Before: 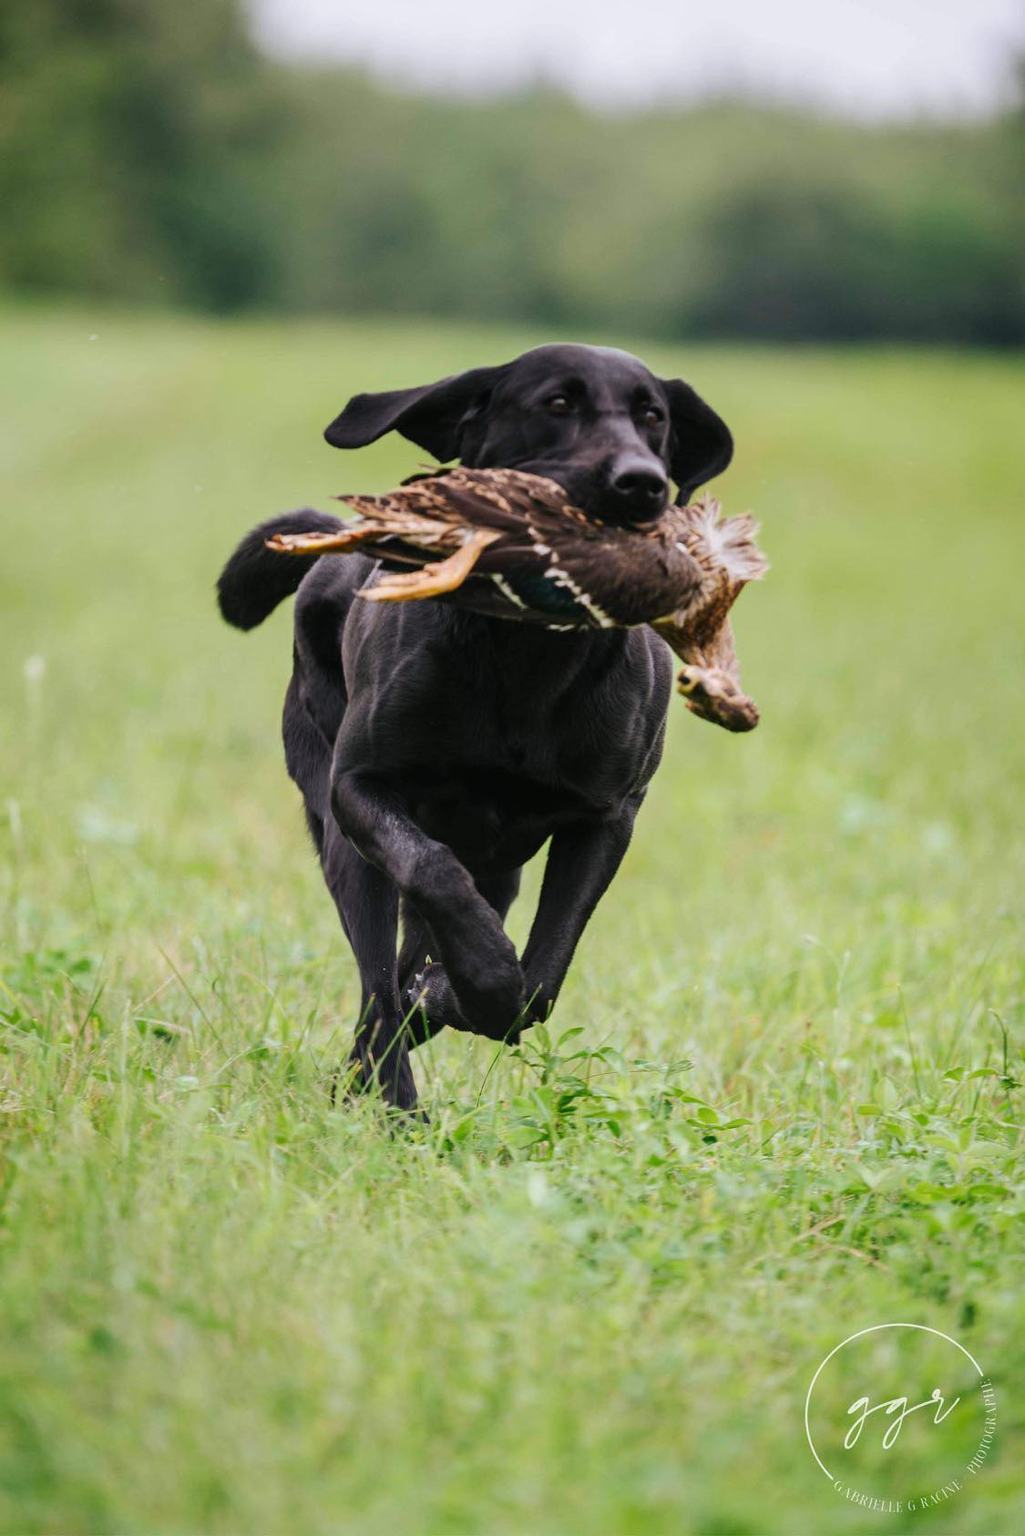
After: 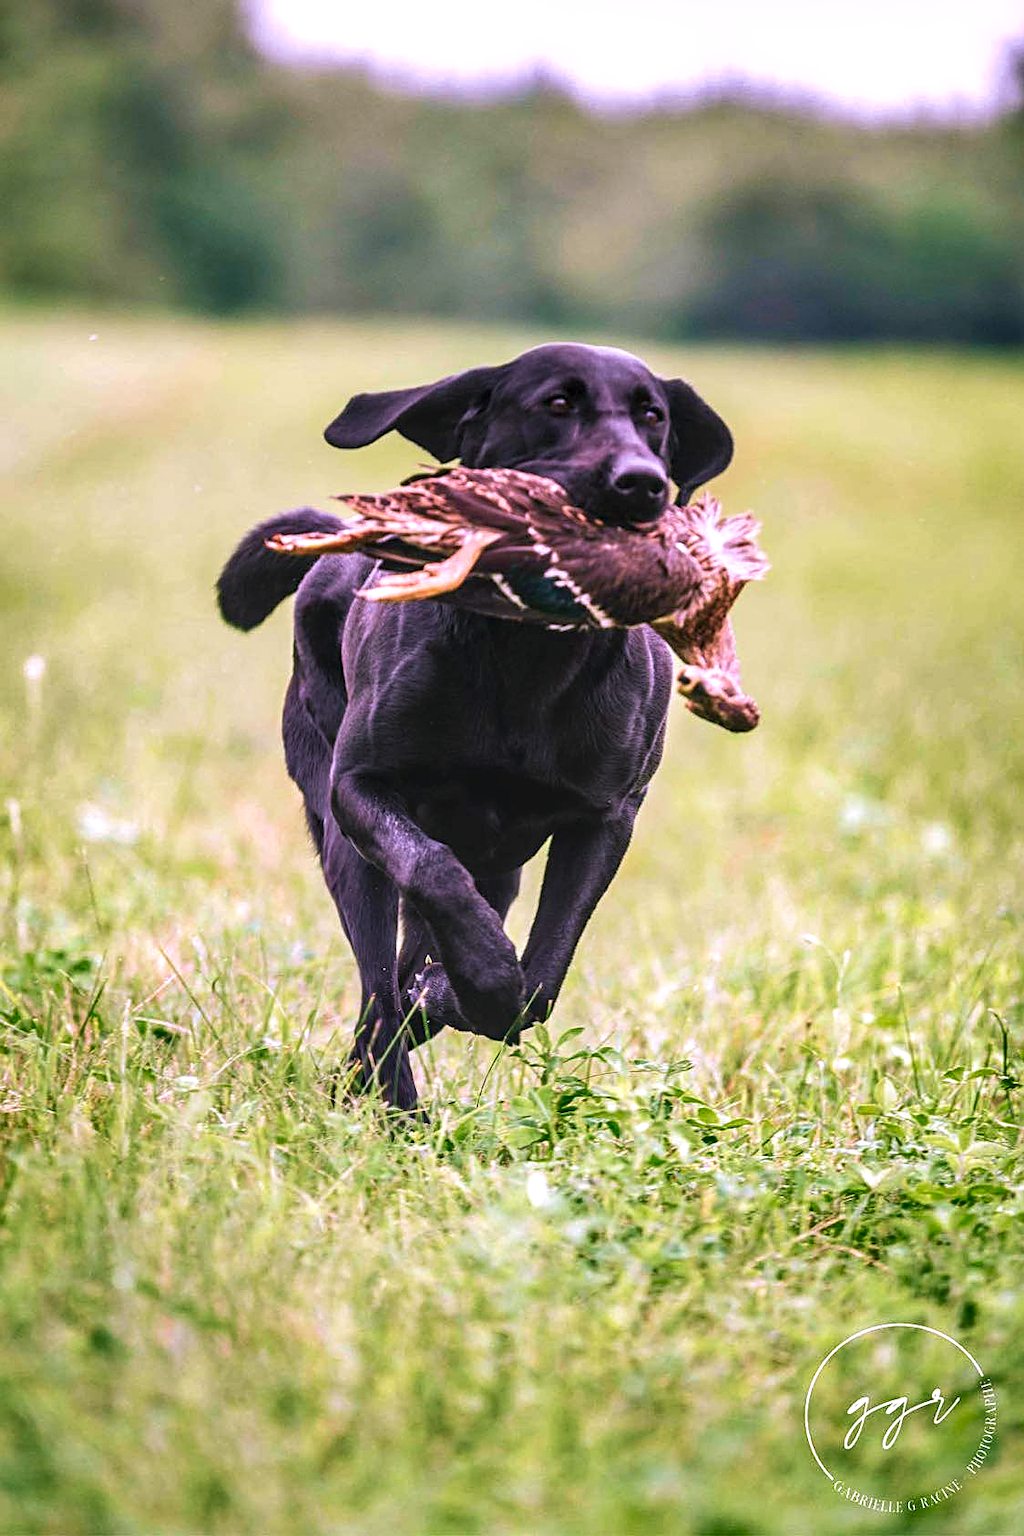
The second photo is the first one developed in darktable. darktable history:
color correction: highlights a* 15.87, highlights b* -20.44
exposure: black level correction 0, exposure 0.499 EV, compensate exposure bias true, compensate highlight preservation false
velvia: strength 44.8%
local contrast: on, module defaults
levels: mode automatic
sharpen: on, module defaults
shadows and highlights: radius 173.6, shadows 27.33, white point adjustment 3.2, highlights -68.39, soften with gaussian
